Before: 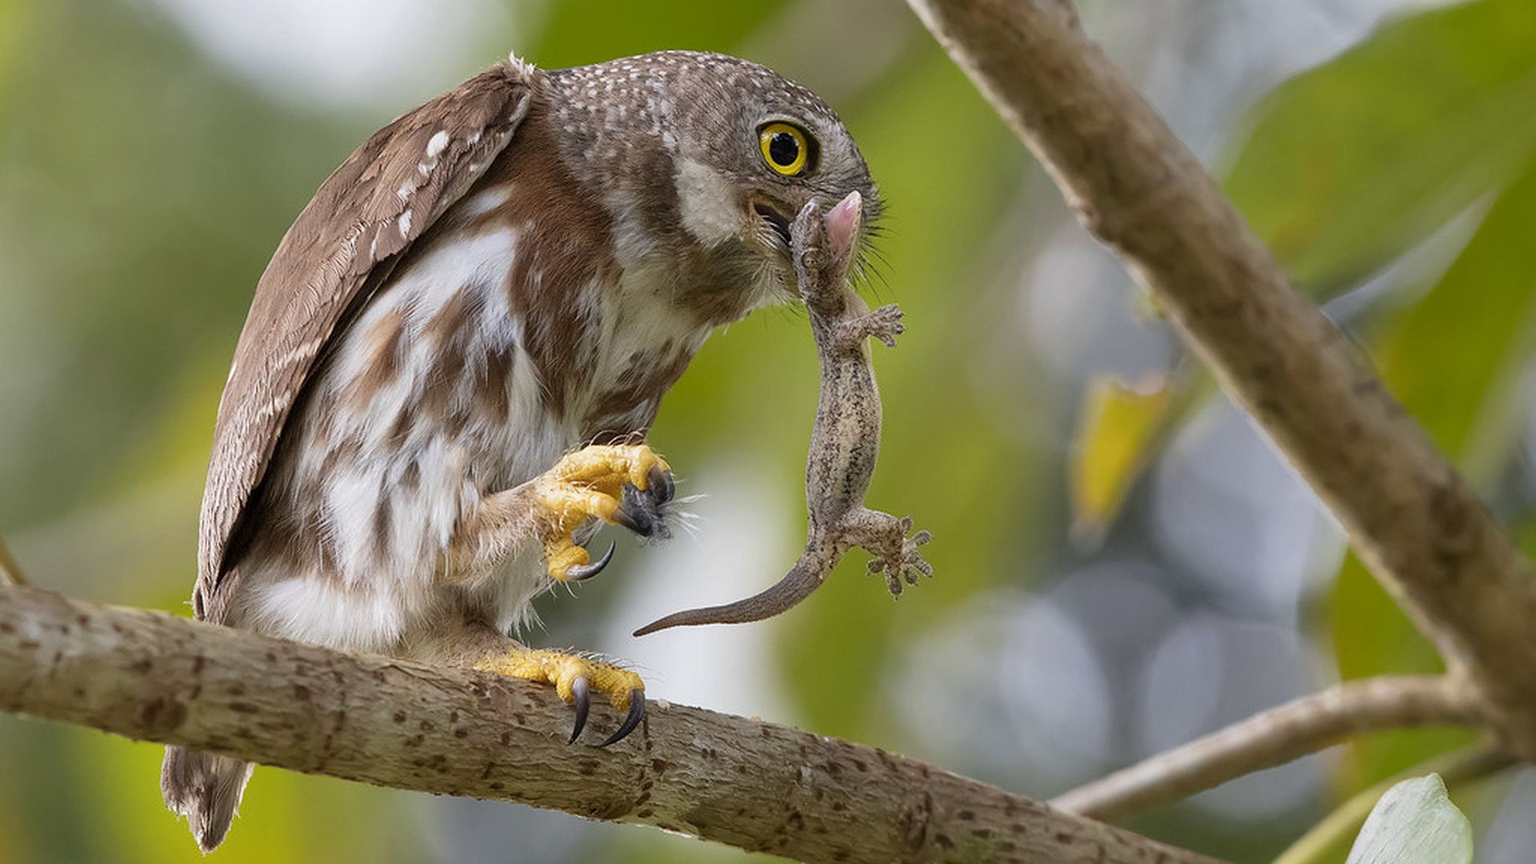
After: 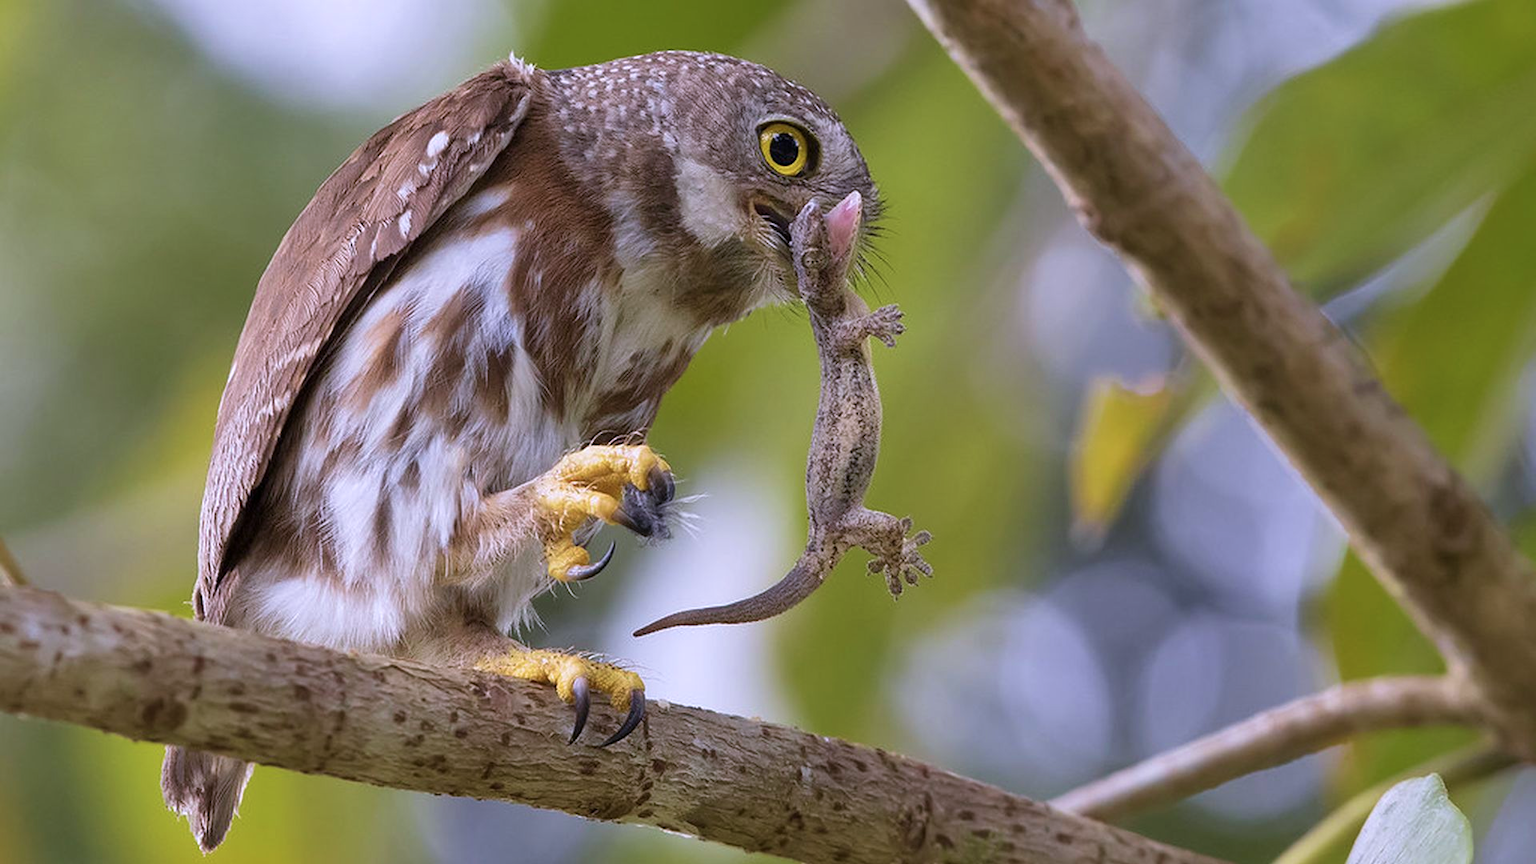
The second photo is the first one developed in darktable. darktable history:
velvia: on, module defaults
shadows and highlights: shadows color adjustment 97.66%, soften with gaussian
color calibration: illuminant custom, x 0.363, y 0.385, temperature 4528.03 K
